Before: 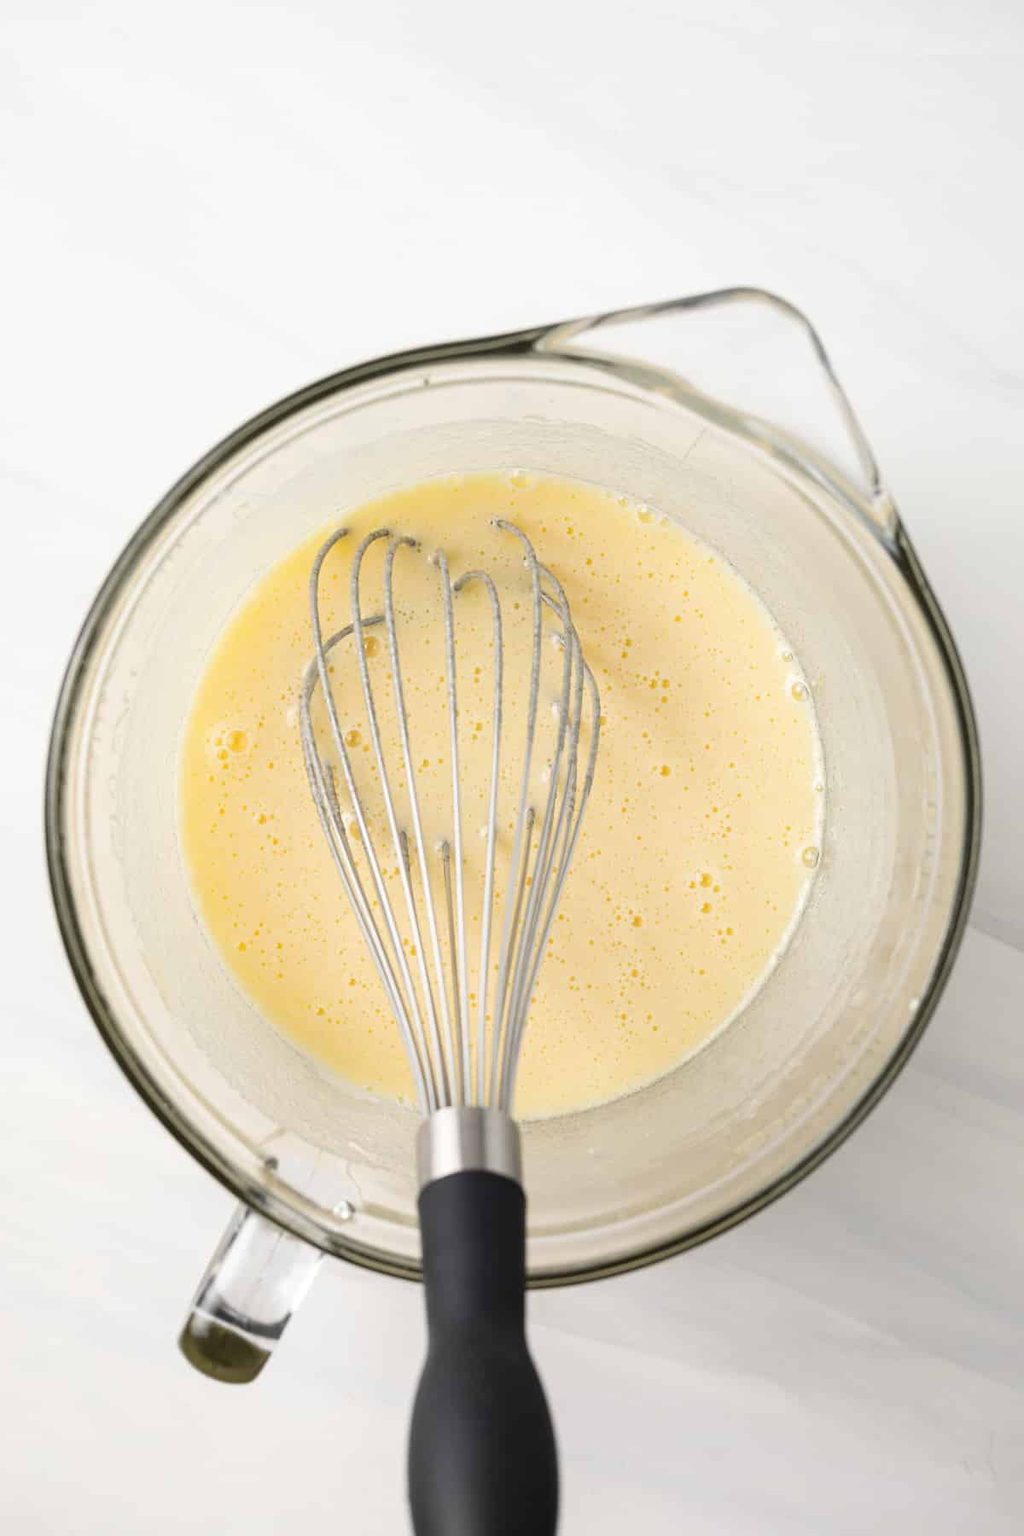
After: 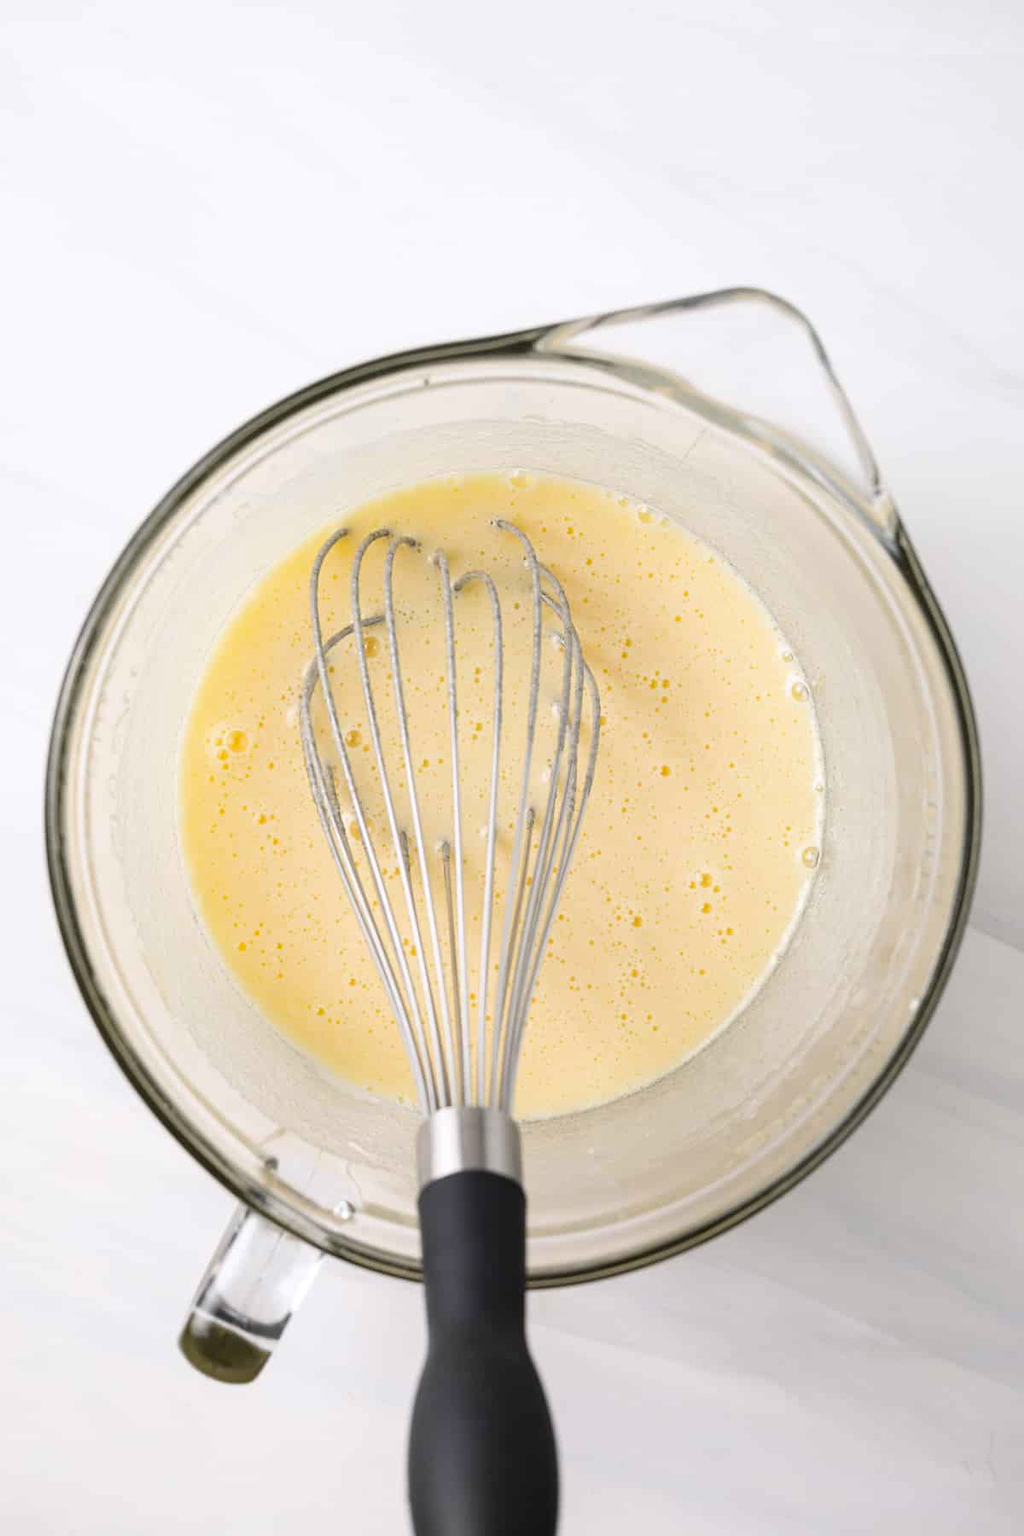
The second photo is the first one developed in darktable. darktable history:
vibrance: on, module defaults
white balance: red 1.004, blue 1.024
